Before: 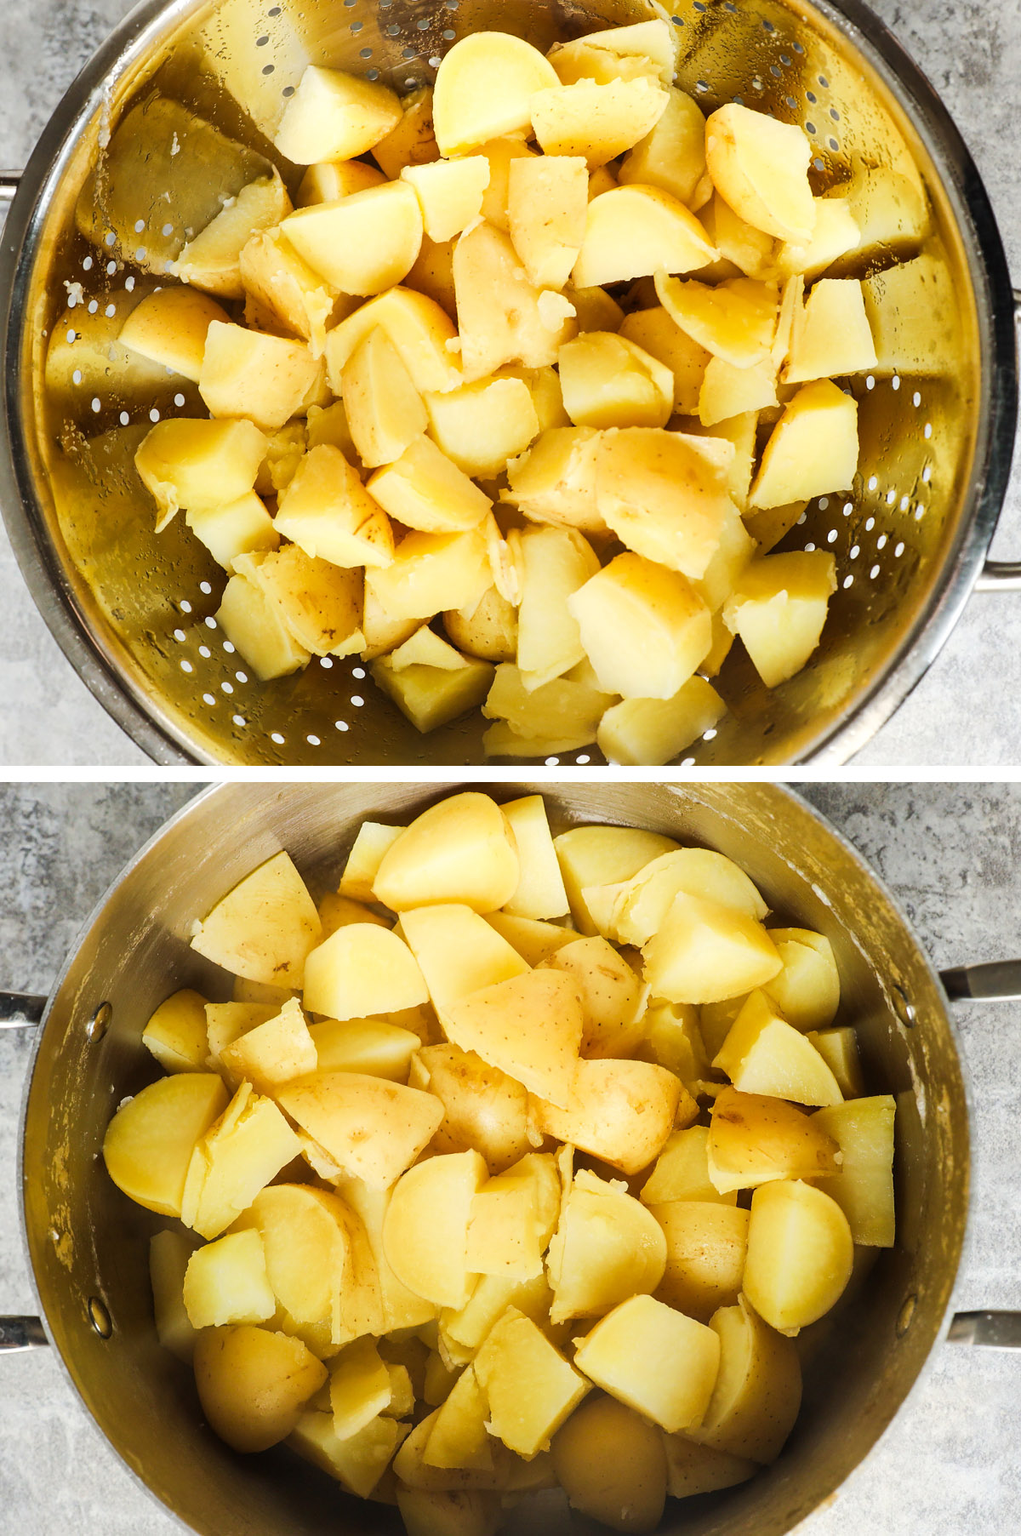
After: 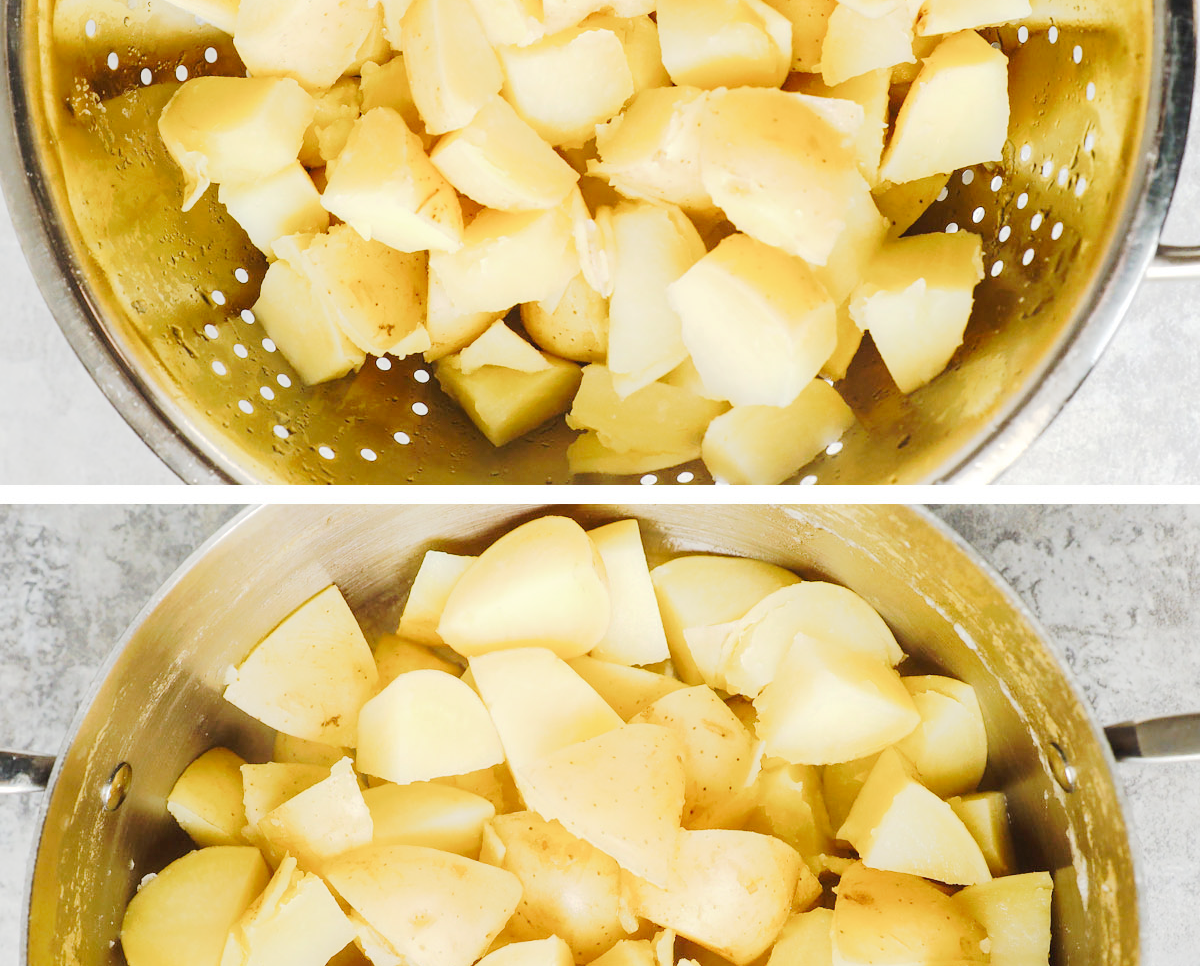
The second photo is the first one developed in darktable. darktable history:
tone curve: curves: ch0 [(0, 0) (0.003, 0.021) (0.011, 0.033) (0.025, 0.059) (0.044, 0.097) (0.069, 0.141) (0.1, 0.186) (0.136, 0.237) (0.177, 0.298) (0.224, 0.378) (0.277, 0.47) (0.335, 0.542) (0.399, 0.605) (0.468, 0.678) (0.543, 0.724) (0.623, 0.787) (0.709, 0.829) (0.801, 0.875) (0.898, 0.912) (1, 1)], preserve colors none
crop and rotate: top 23.043%, bottom 23.437%
